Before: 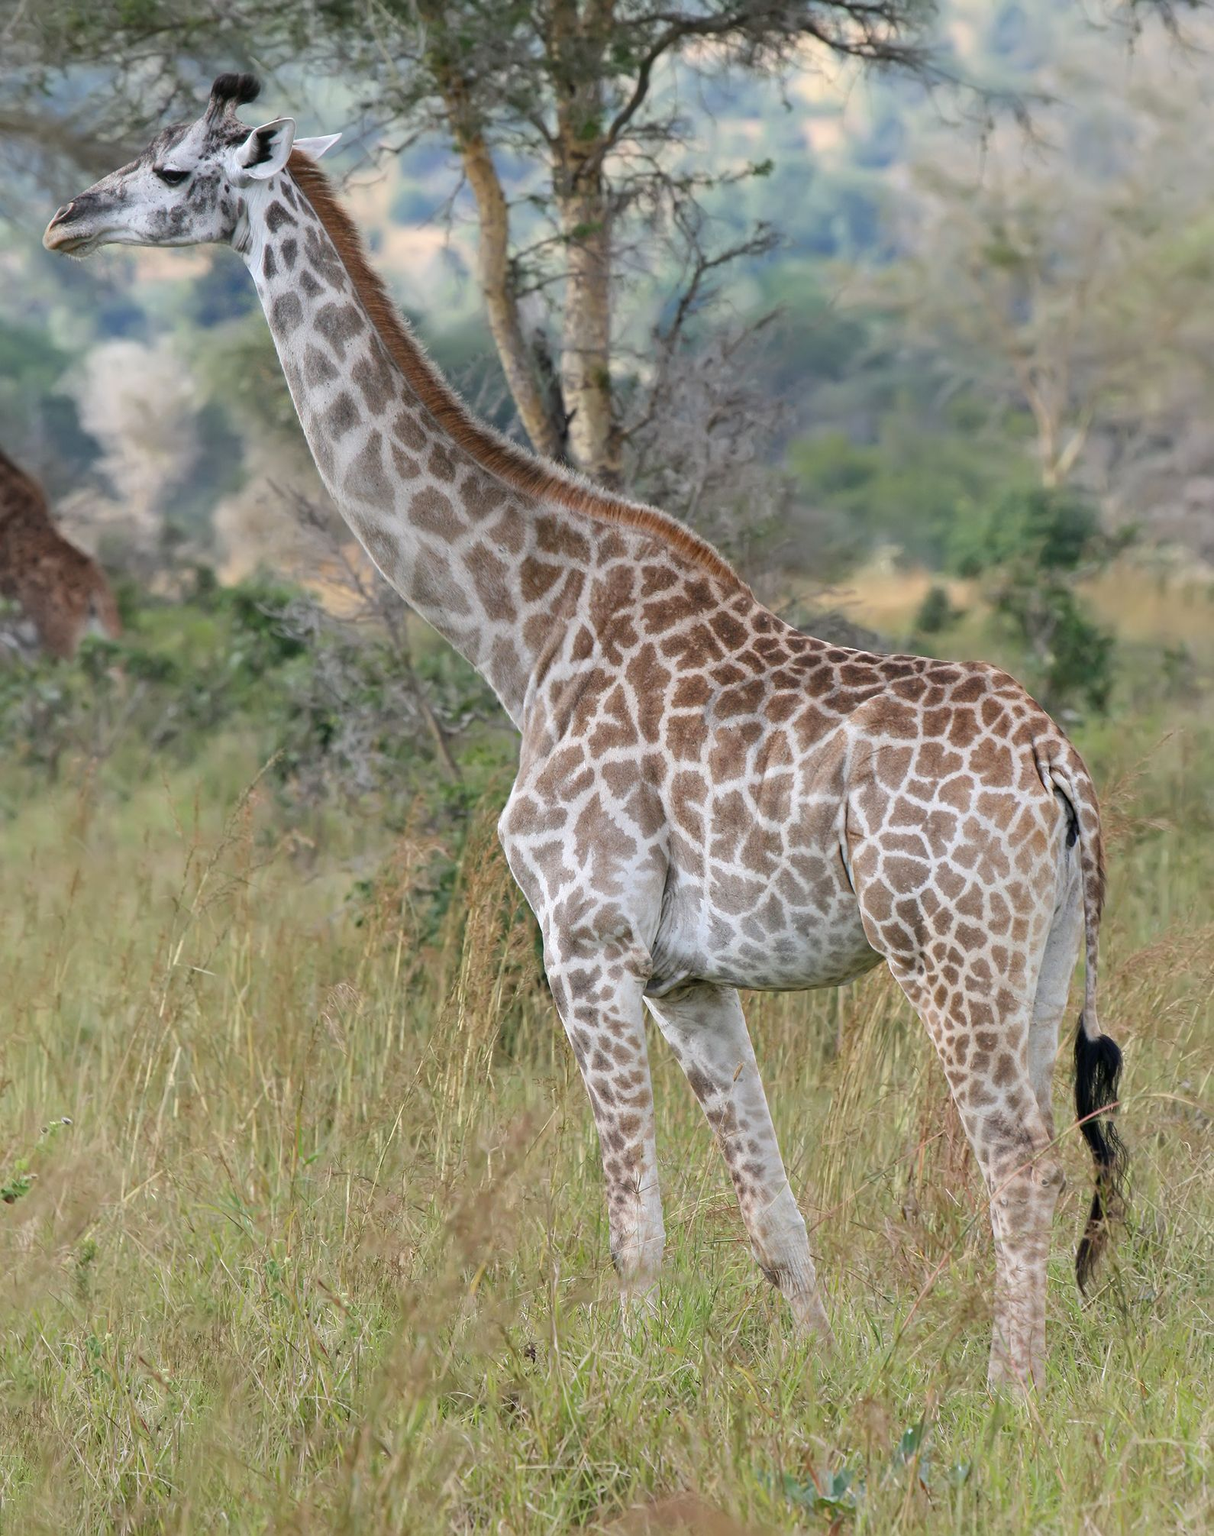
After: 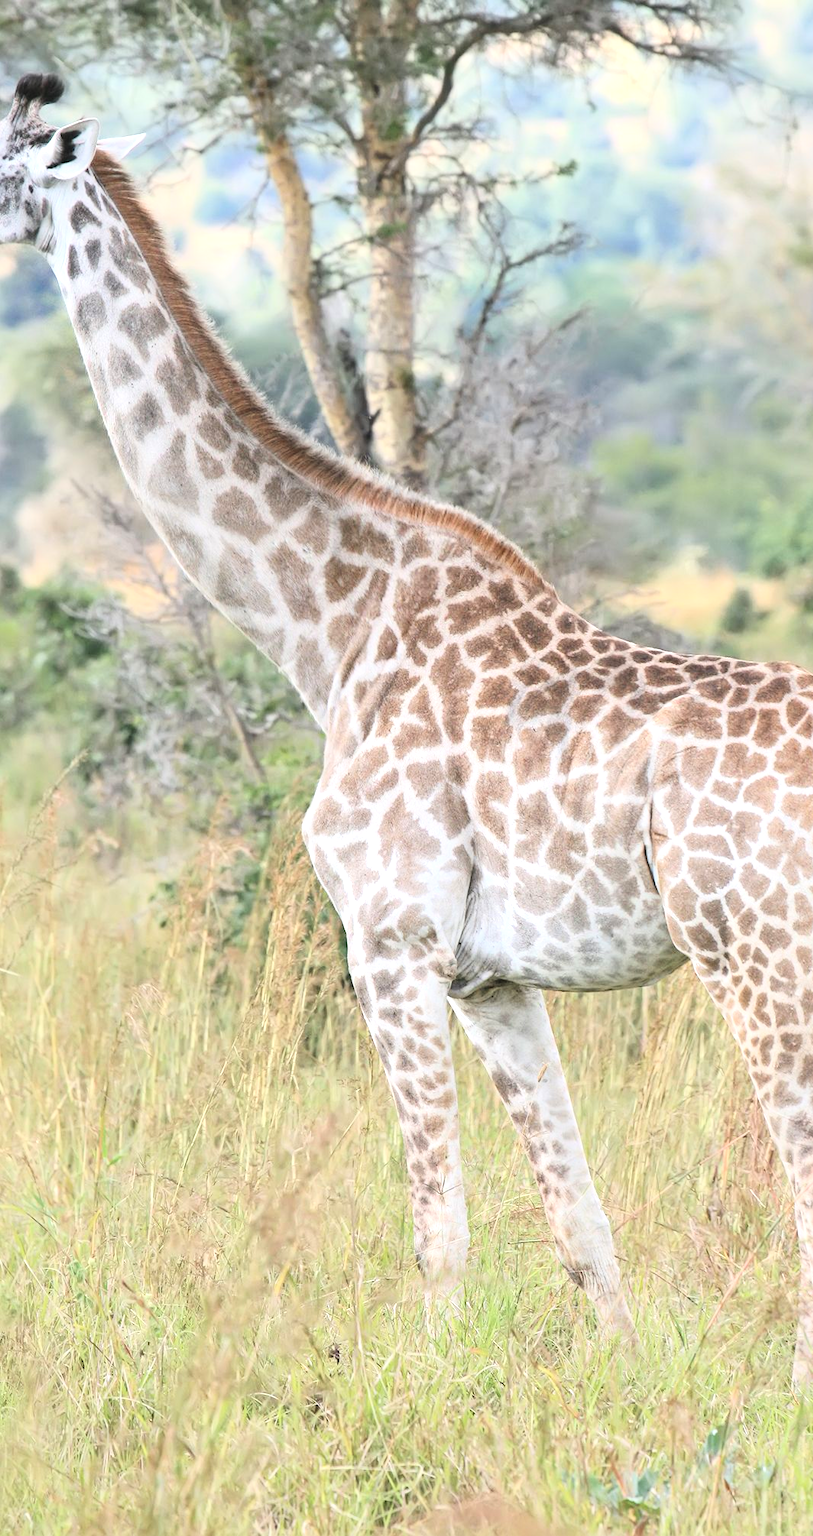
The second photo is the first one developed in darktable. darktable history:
crop and rotate: left 16.22%, right 16.771%
exposure: black level correction -0.005, exposure 0.622 EV, compensate highlight preservation false
tone curve: curves: ch0 [(0, 0) (0.004, 0.001) (0.133, 0.132) (0.325, 0.395) (0.455, 0.565) (0.832, 0.925) (1, 1)], color space Lab, independent channels, preserve colors none
